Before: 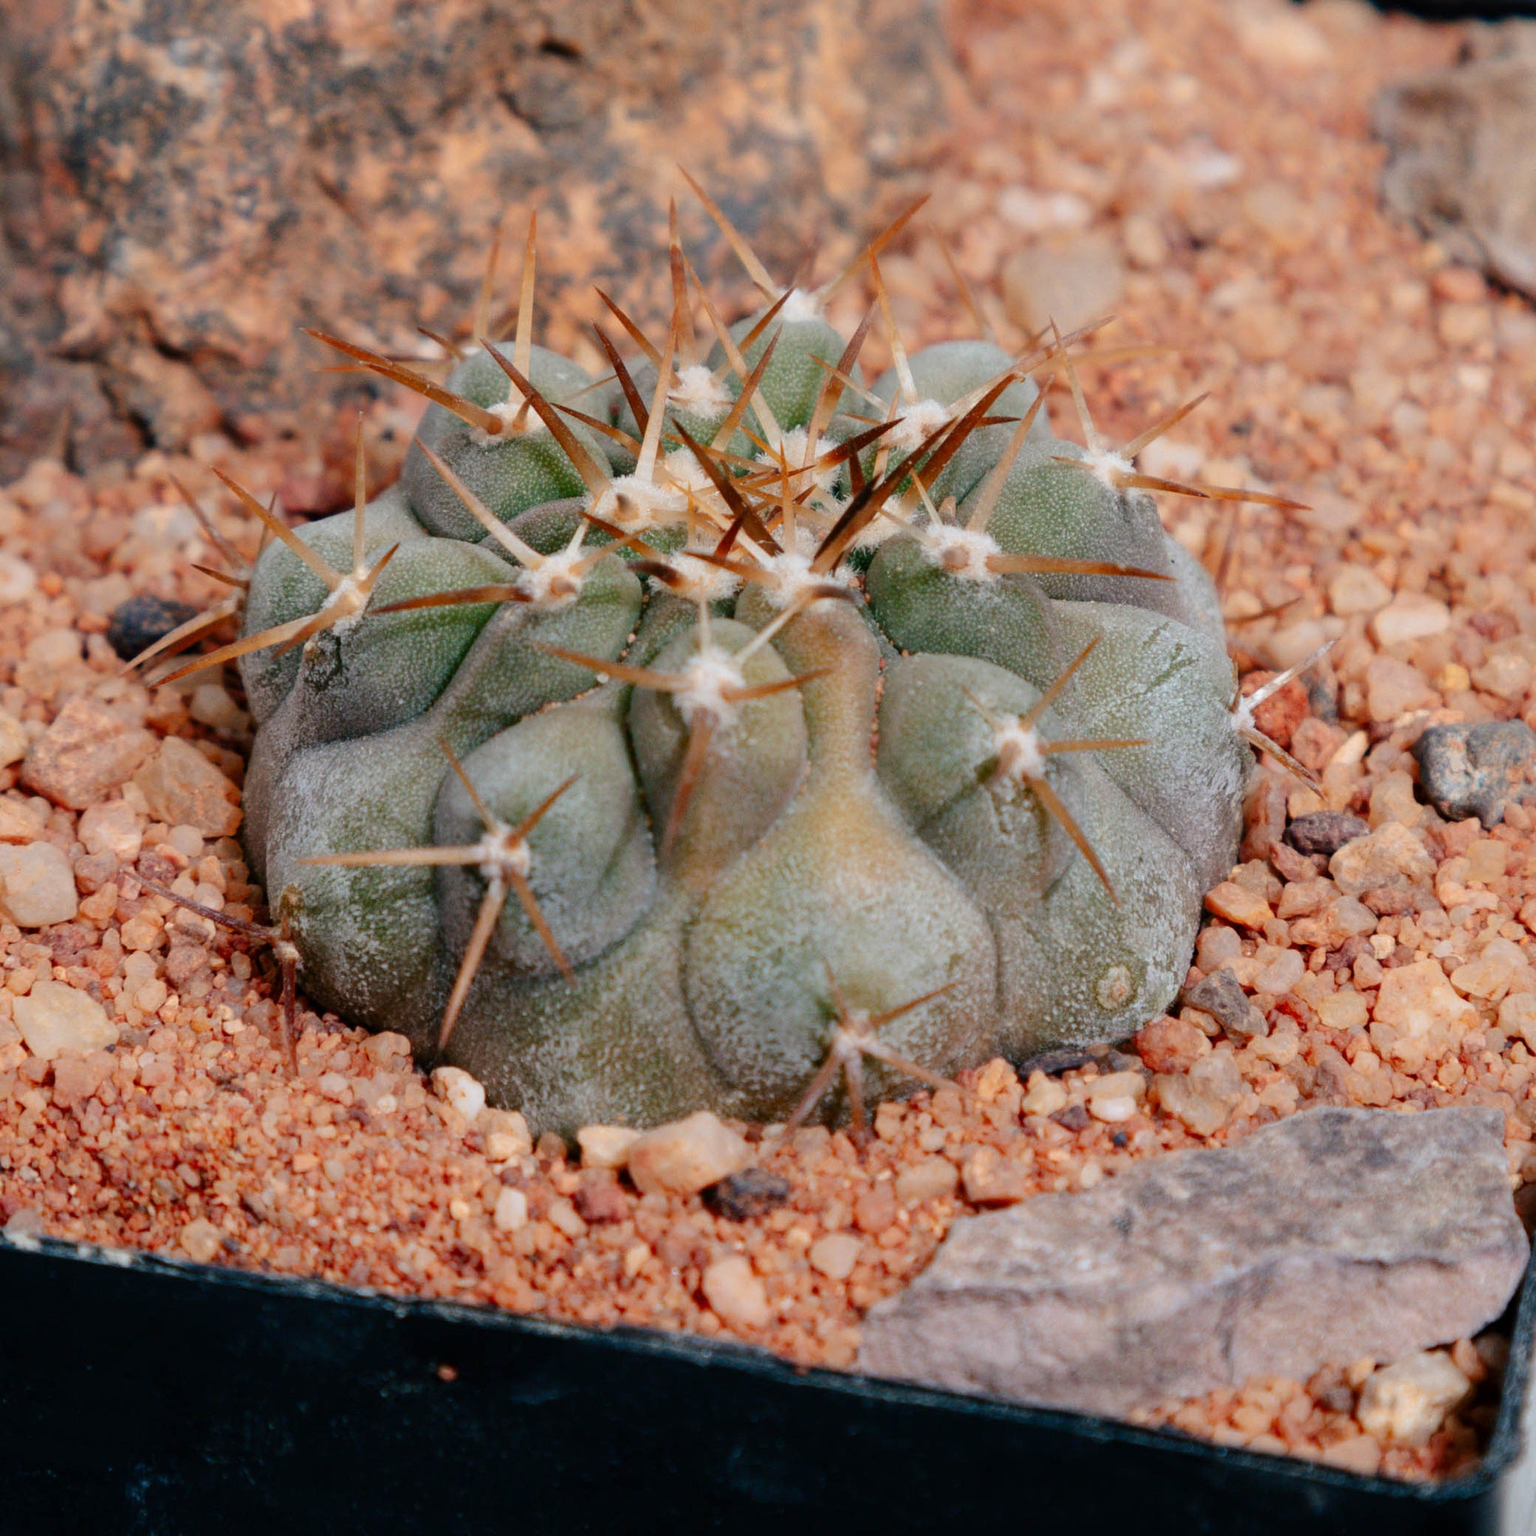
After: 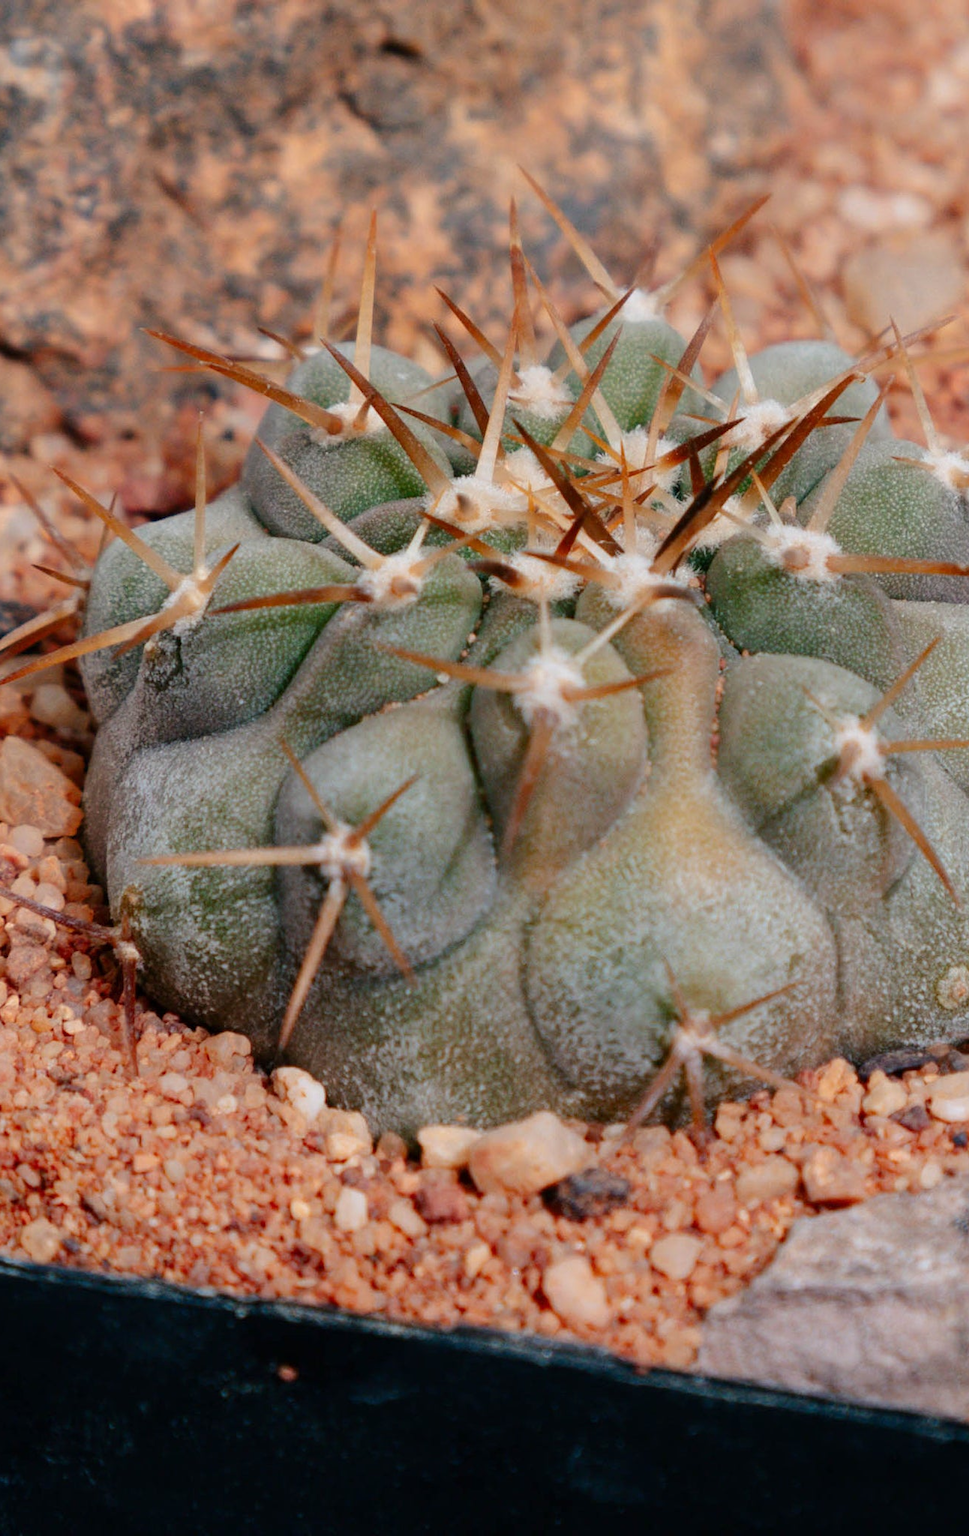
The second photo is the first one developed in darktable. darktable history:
crop: left 10.403%, right 26.436%
exposure: compensate exposure bias true, compensate highlight preservation false
